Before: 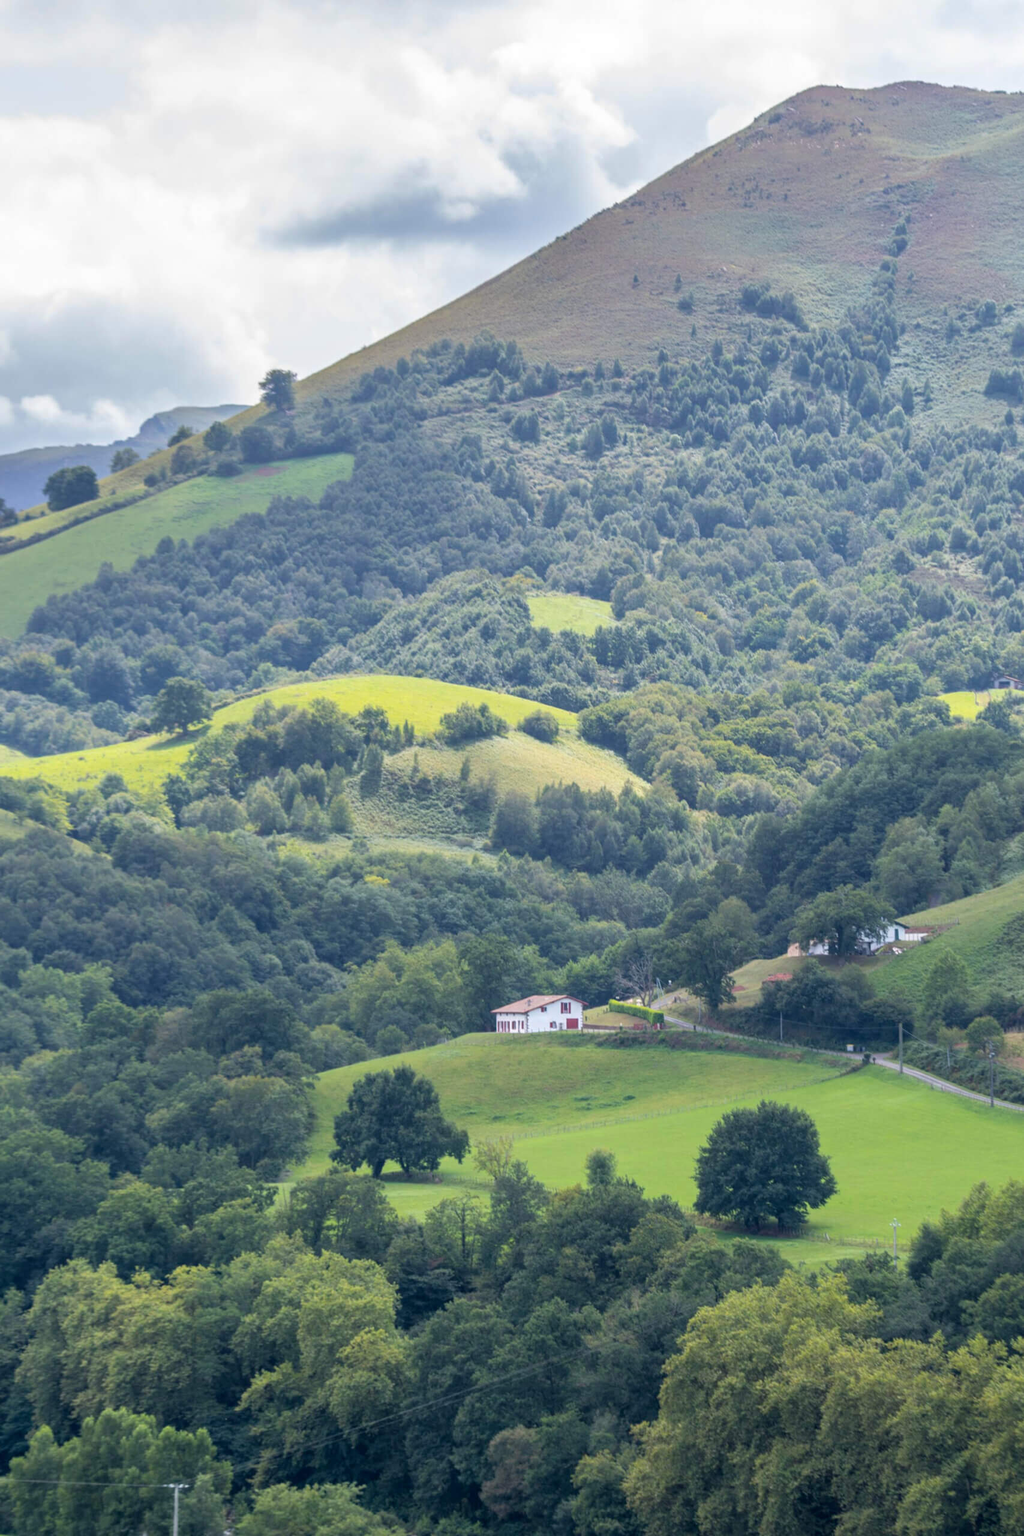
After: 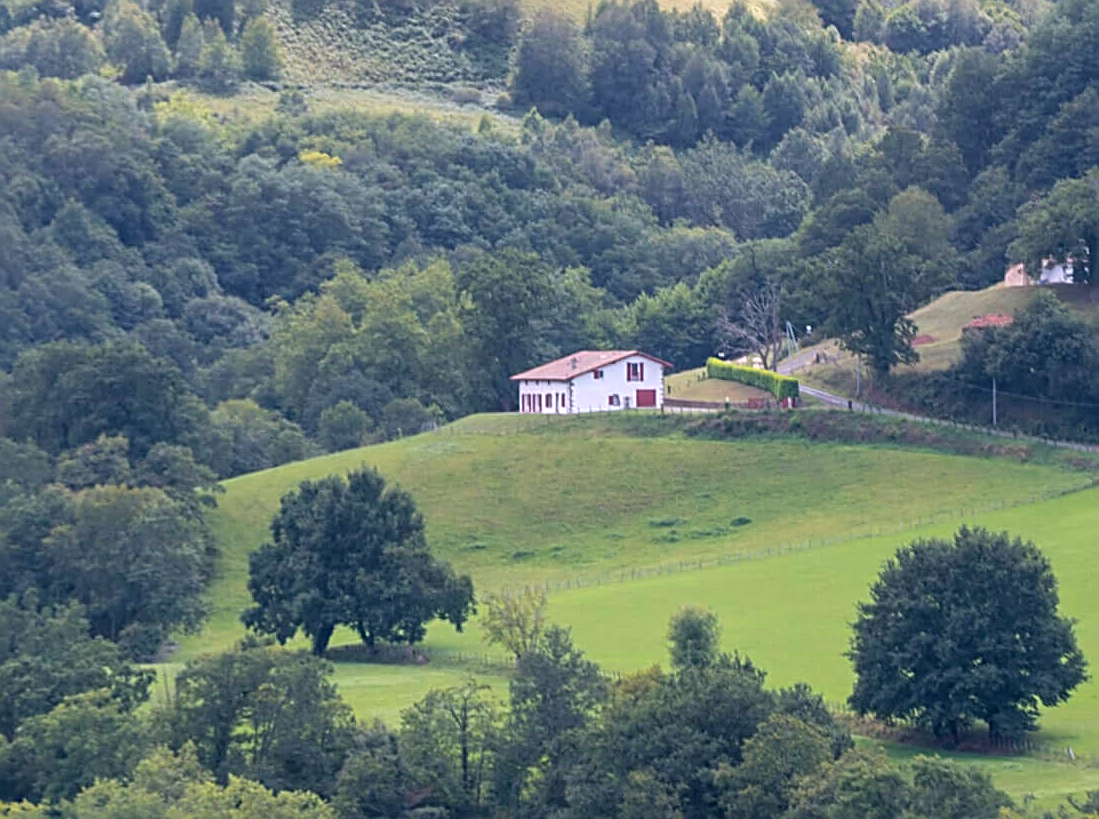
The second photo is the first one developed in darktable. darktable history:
color balance rgb: perceptual saturation grading › global saturation -1%
white balance: red 1.05, blue 1.072
crop: left 18.091%, top 51.13%, right 17.525%, bottom 16.85%
sharpen: radius 2.584, amount 0.688
